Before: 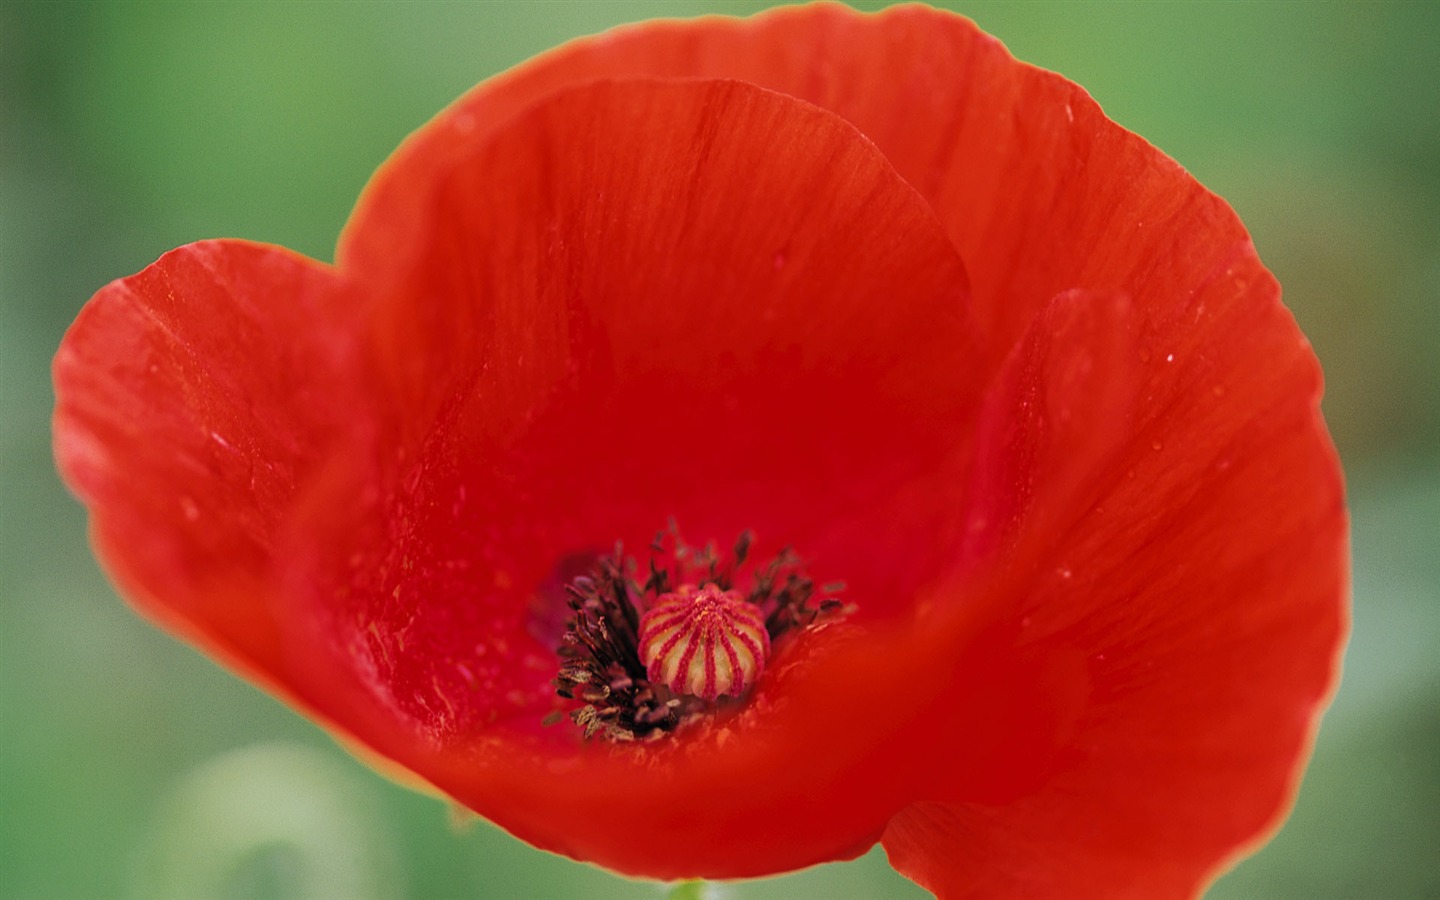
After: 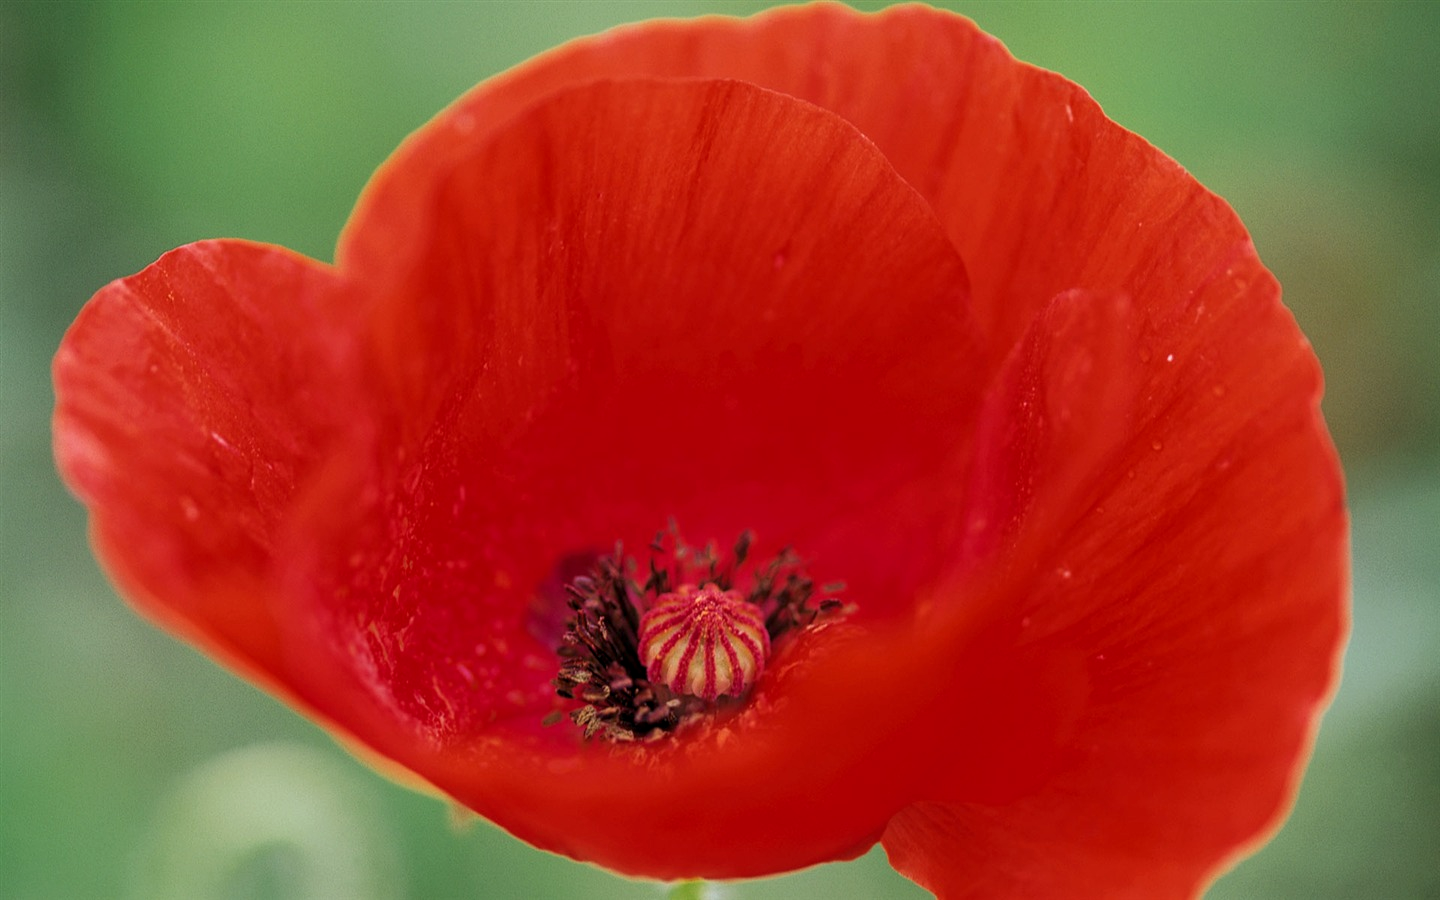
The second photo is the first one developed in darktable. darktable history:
local contrast: detail 117%
white balance: red 0.986, blue 1.01
